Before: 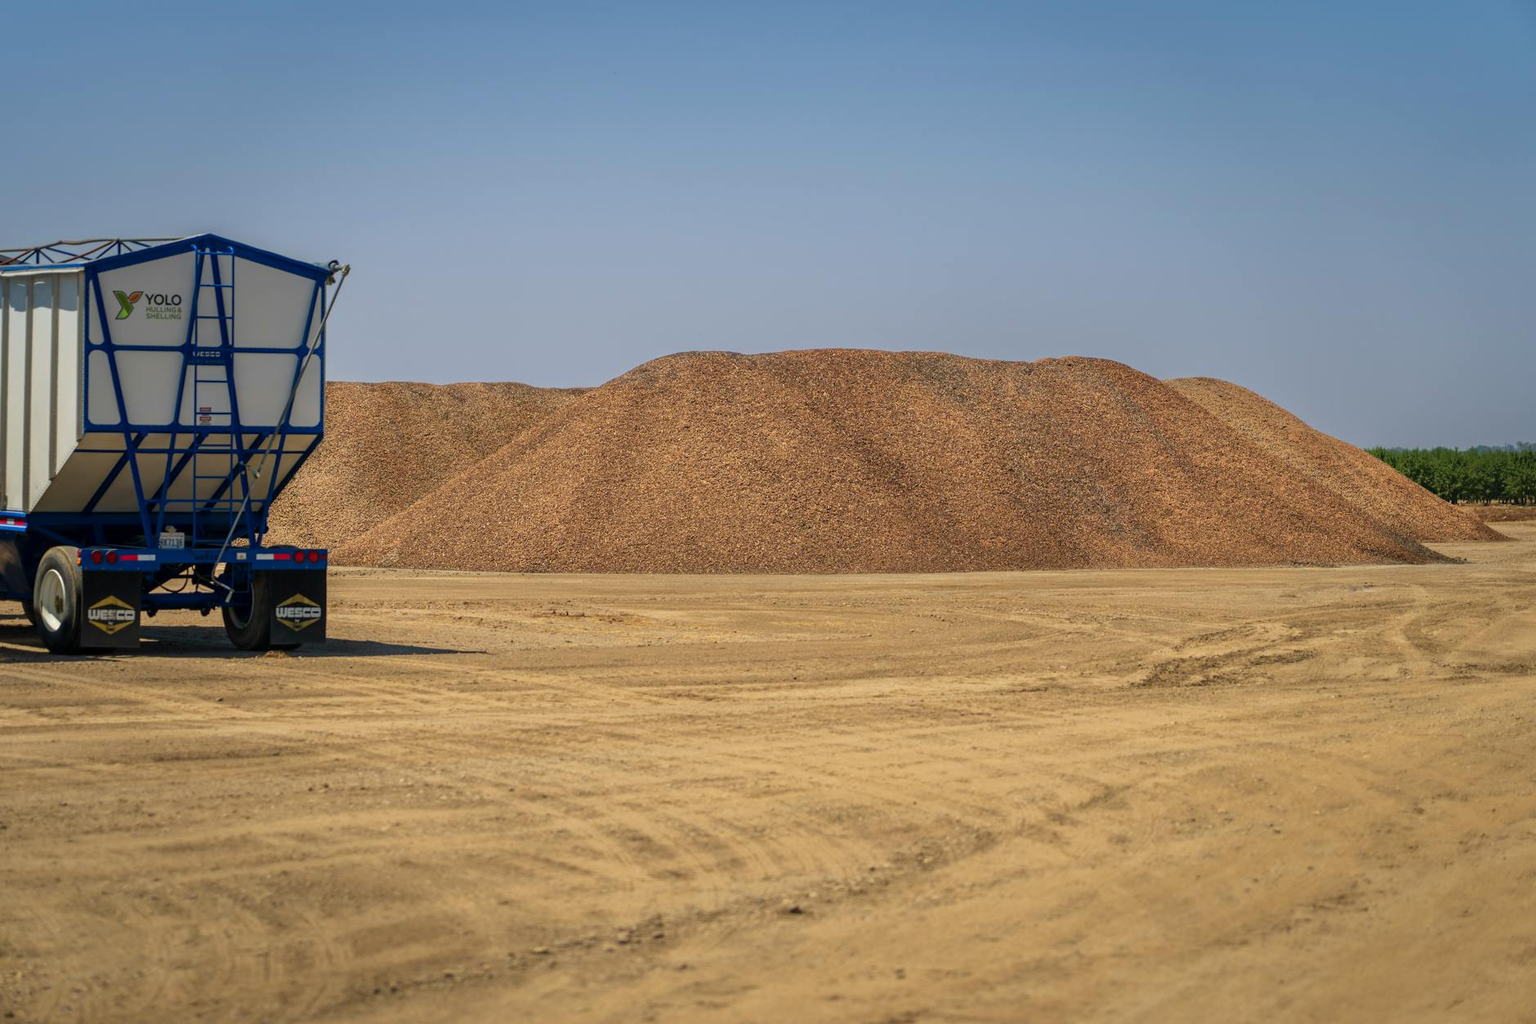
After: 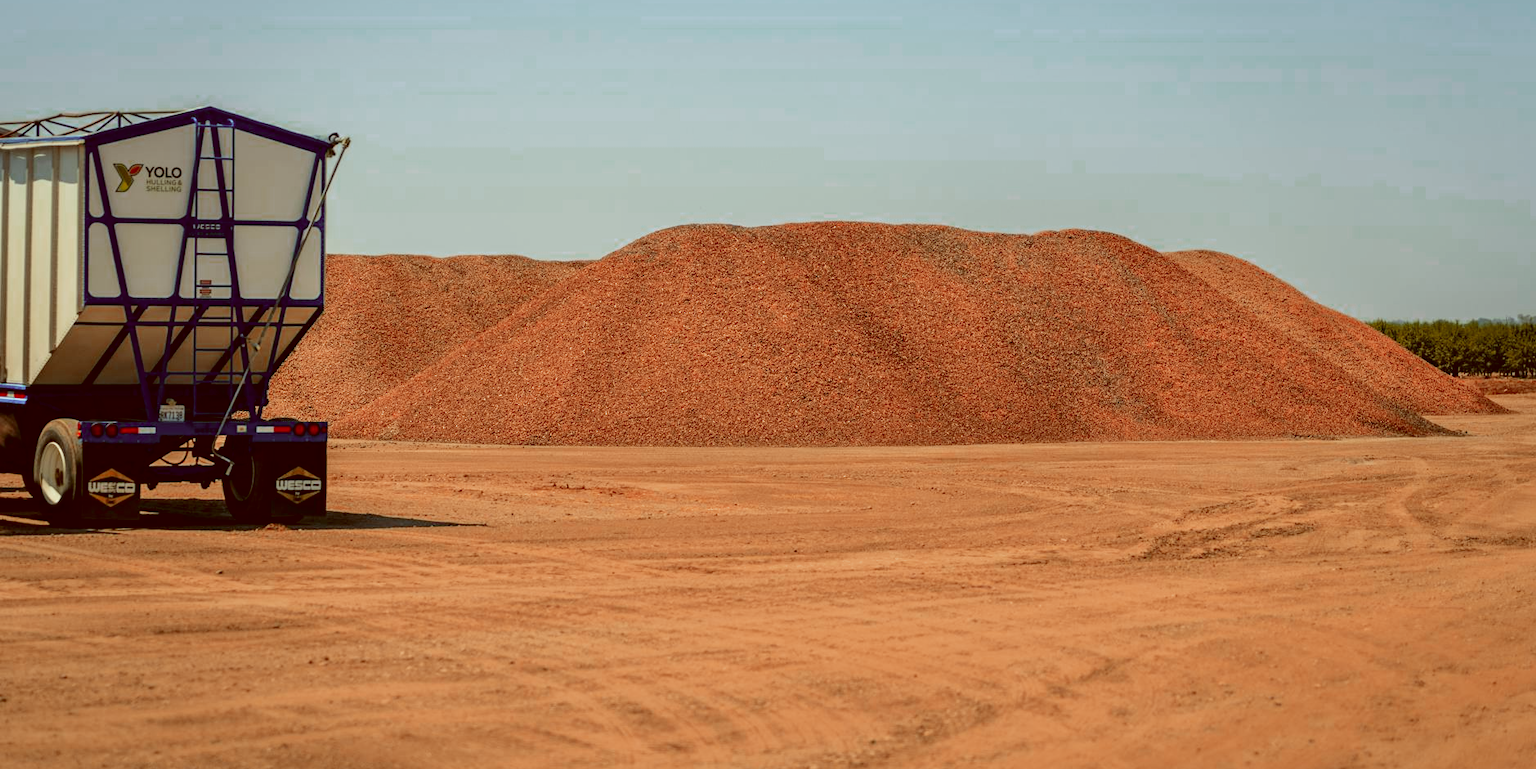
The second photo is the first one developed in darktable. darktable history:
color zones: curves: ch0 [(0, 0.299) (0.25, 0.383) (0.456, 0.352) (0.736, 0.571)]; ch1 [(0, 0.63) (0.151, 0.568) (0.254, 0.416) (0.47, 0.558) (0.732, 0.37) (0.909, 0.492)]; ch2 [(0.004, 0.604) (0.158, 0.443) (0.257, 0.403) (0.761, 0.468)]
filmic rgb: black relative exposure -16 EV, white relative exposure 2.89 EV, hardness 10
crop and rotate: top 12.548%, bottom 12.311%
color correction: highlights a* -5.96, highlights b* 9.37, shadows a* 10.19, shadows b* 23.99
tone curve: curves: ch0 [(0, 0.019) (0.11, 0.036) (0.259, 0.214) (0.378, 0.365) (0.499, 0.529) (1, 1)], color space Lab, independent channels, preserve colors none
color balance rgb: shadows lift › chroma 4.179%, shadows lift › hue 254.67°, highlights gain › luminance 5.623%, highlights gain › chroma 1.304%, highlights gain › hue 92.65°, perceptual saturation grading › global saturation 0.863%, perceptual brilliance grading › global brilliance 9.735%, perceptual brilliance grading › shadows 14.46%, global vibrance 11.033%
